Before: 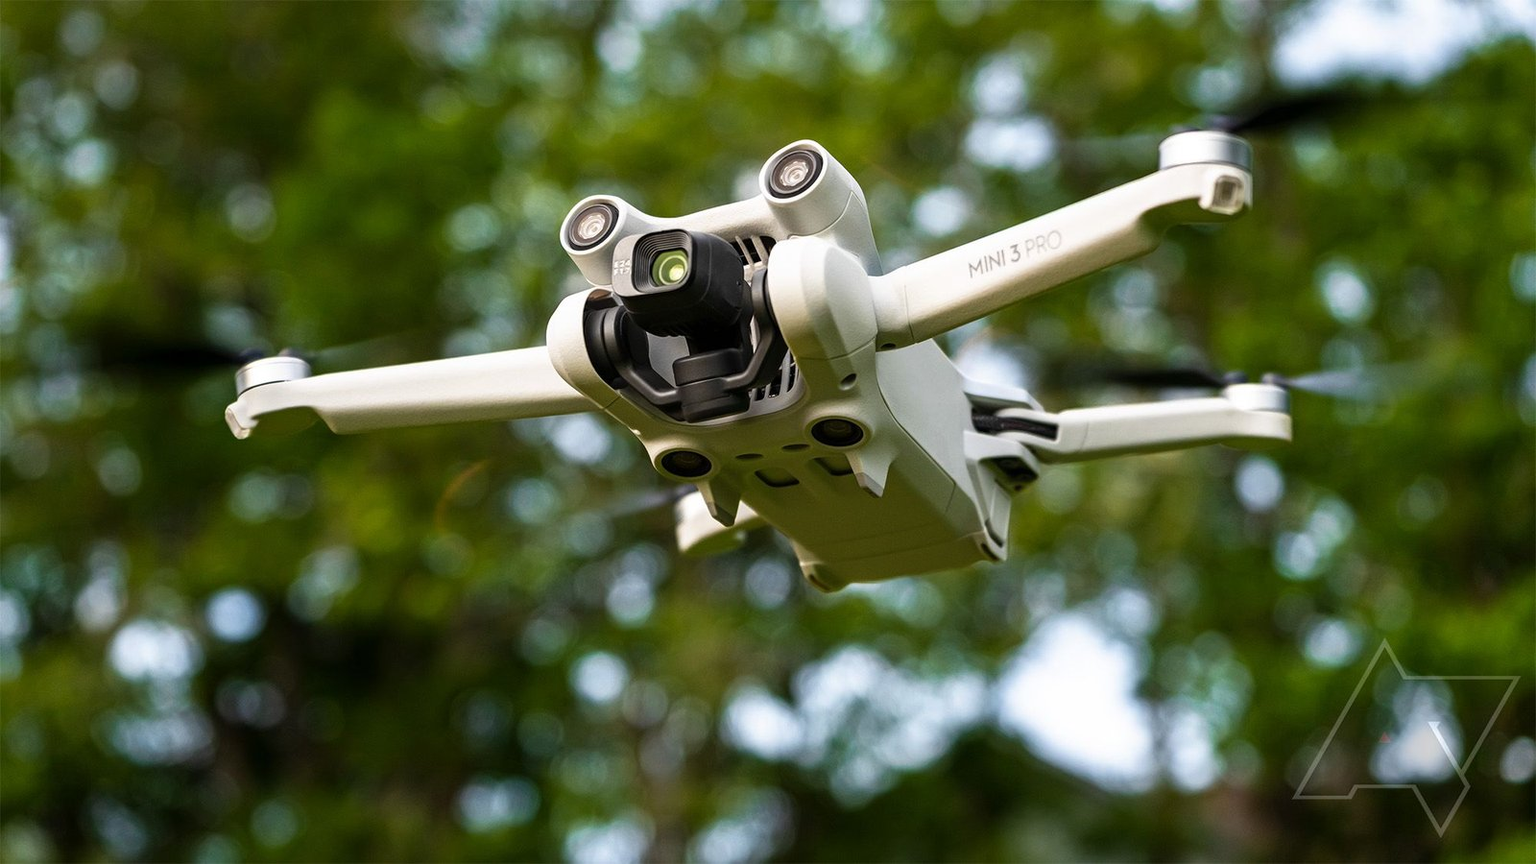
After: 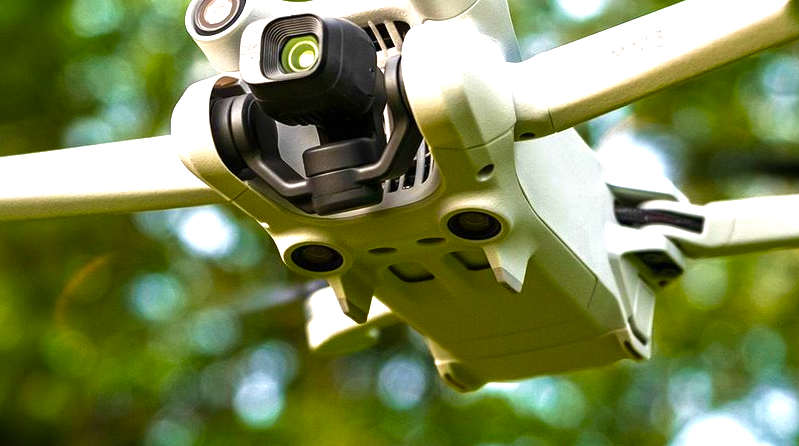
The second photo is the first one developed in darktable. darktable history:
velvia: on, module defaults
crop: left 24.895%, top 25.027%, right 25.132%, bottom 25.386%
color balance rgb: perceptual saturation grading › global saturation 20%, perceptual saturation grading › highlights -25.79%, perceptual saturation grading › shadows 26.105%, perceptual brilliance grading › global brilliance 29.807%
